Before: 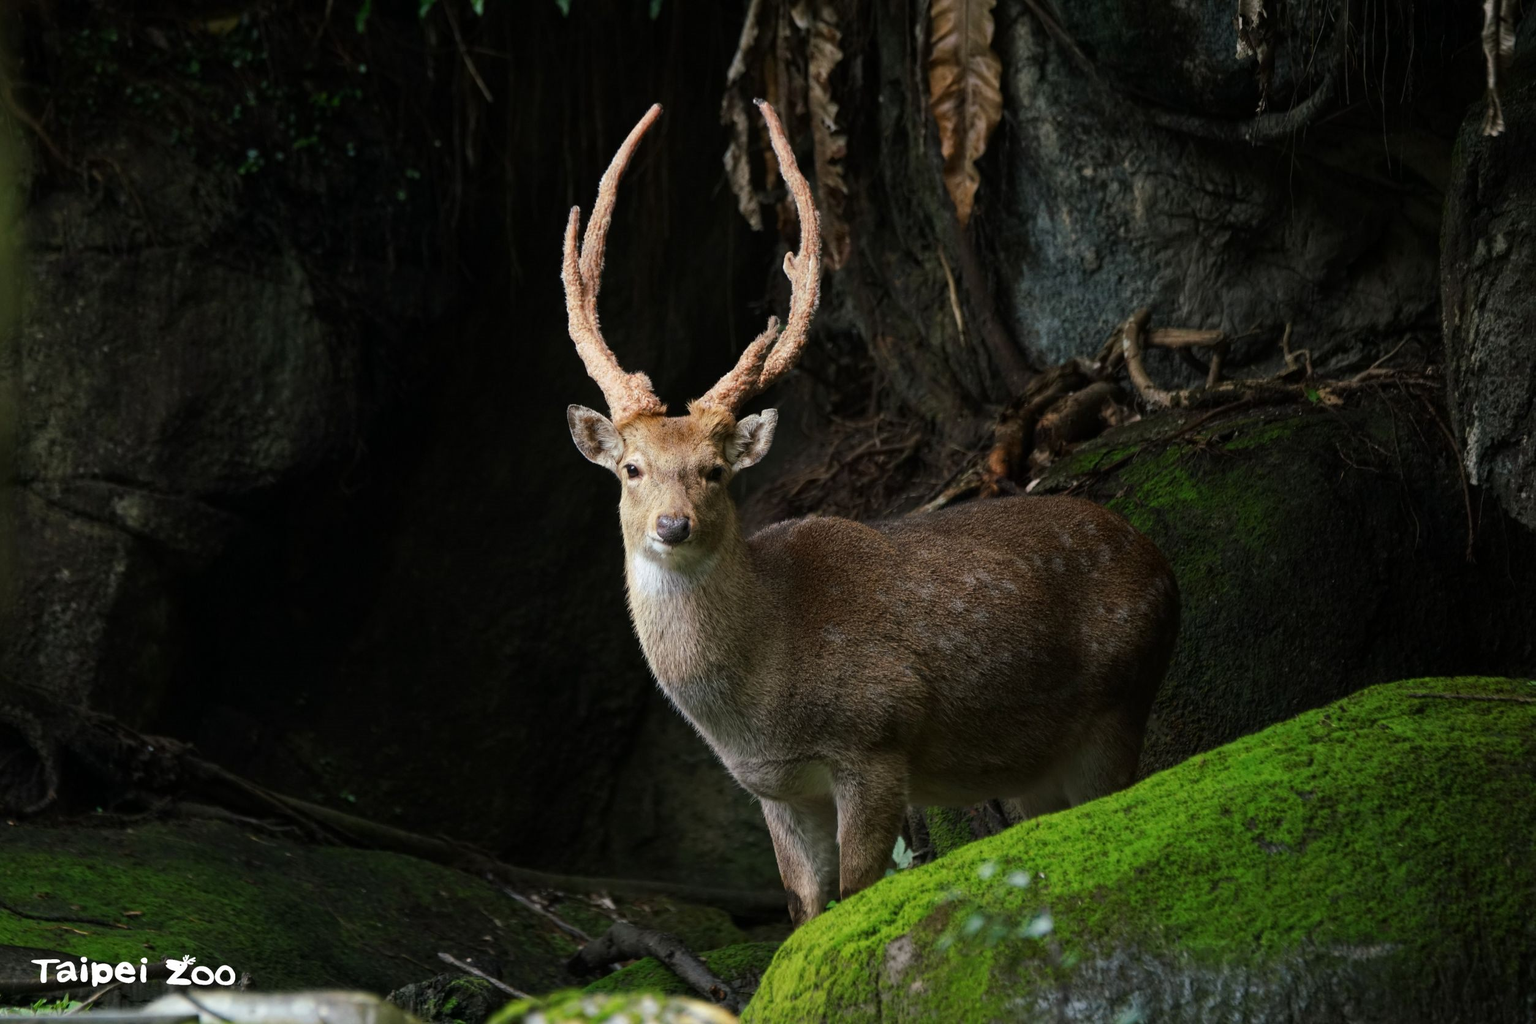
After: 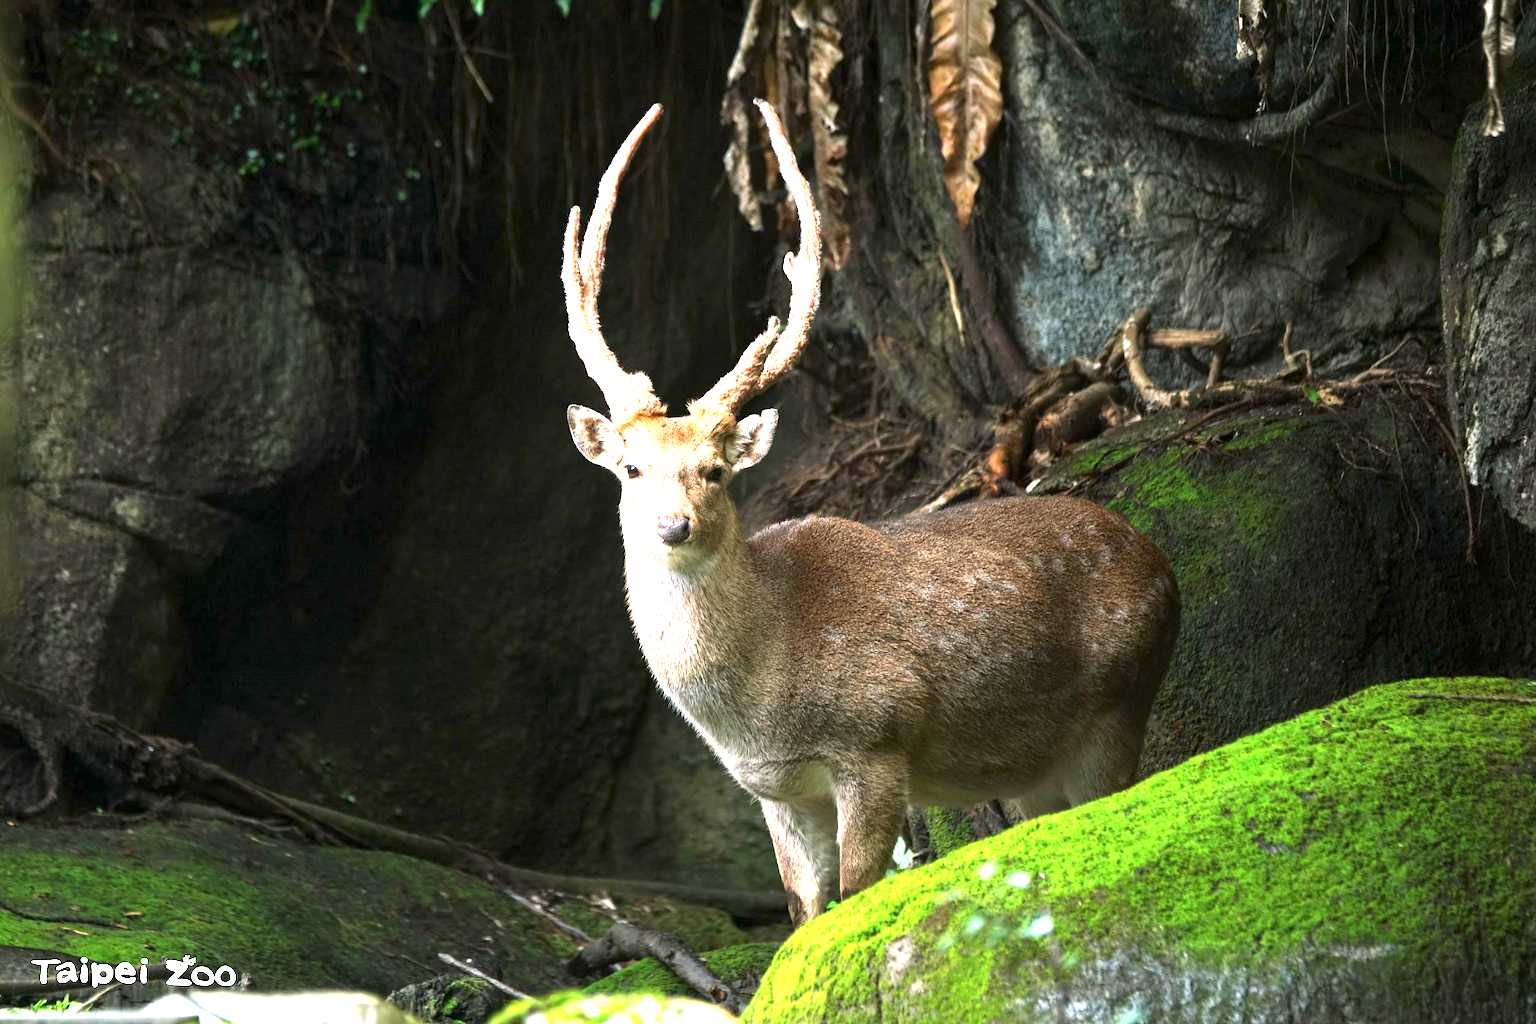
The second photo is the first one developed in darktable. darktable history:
exposure: exposure 2.232 EV, compensate highlight preservation false
